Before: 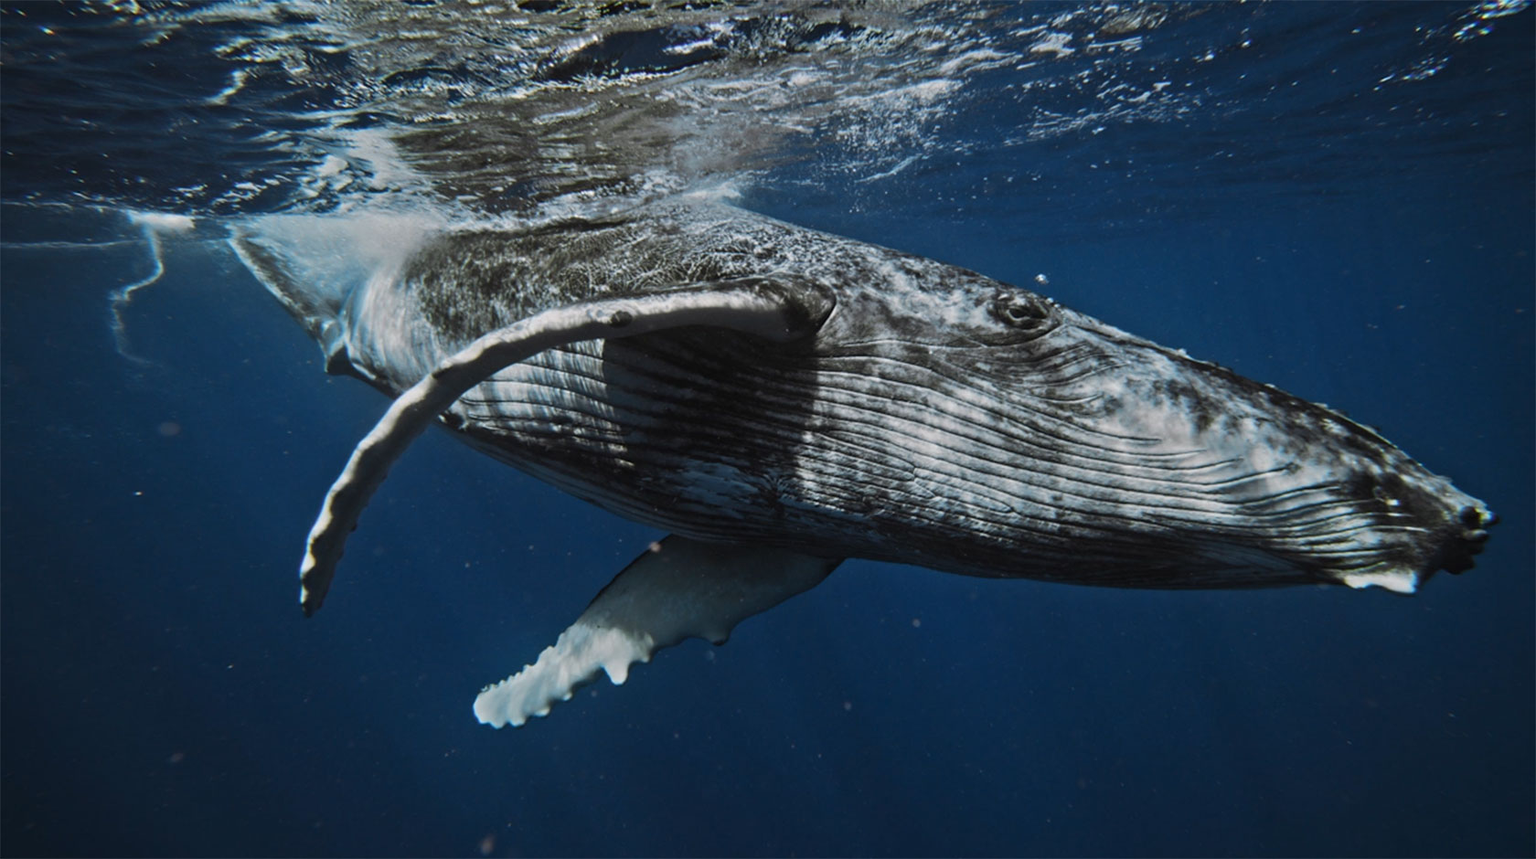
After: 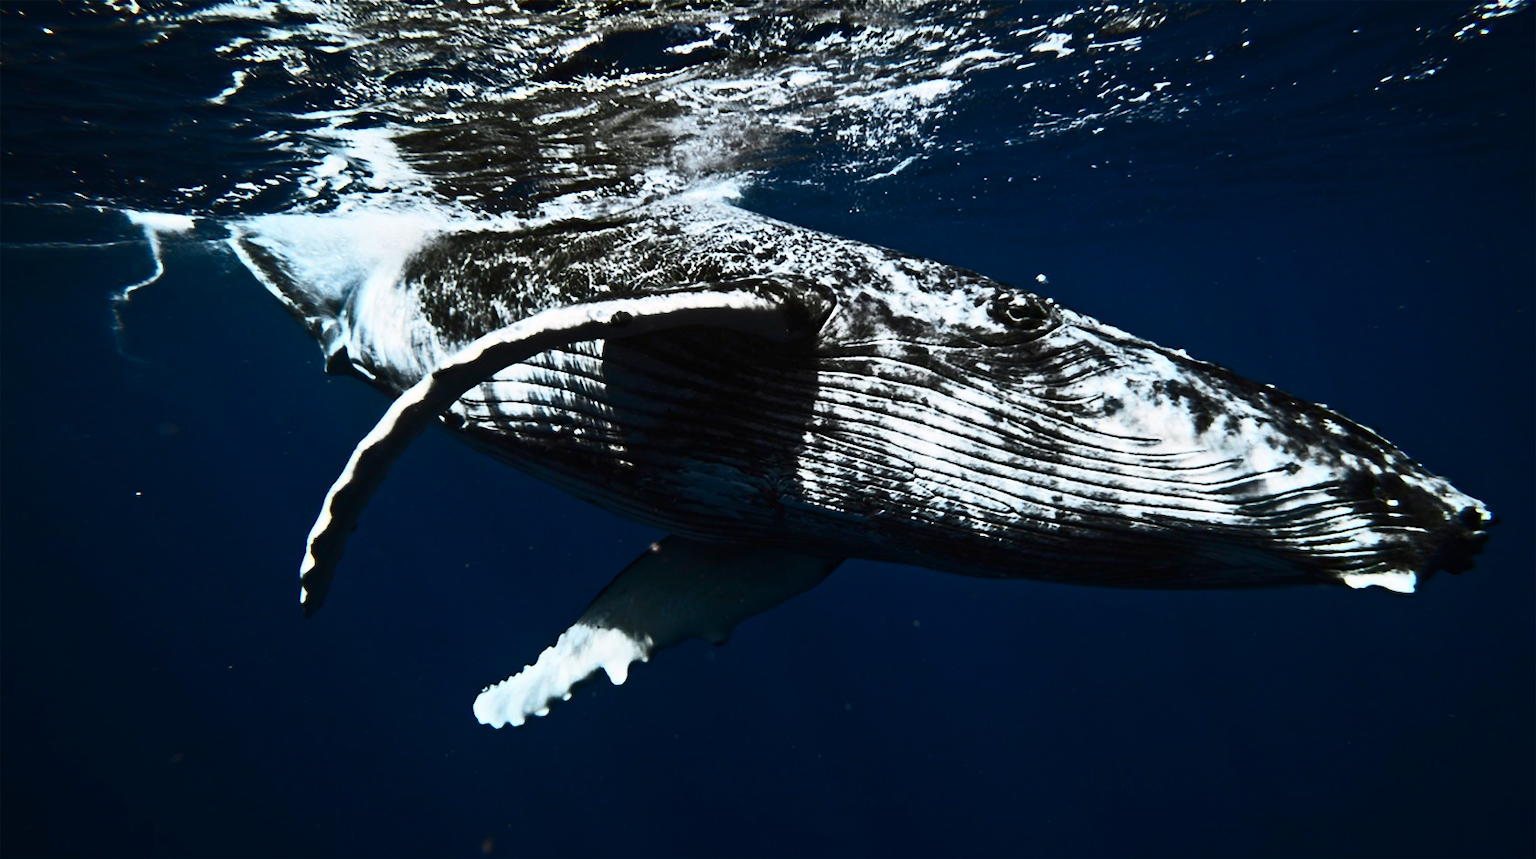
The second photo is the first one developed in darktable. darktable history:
local contrast: mode bilateral grid, contrast 11, coarseness 25, detail 110%, midtone range 0.2
contrast brightness saturation: contrast 0.917, brightness 0.201
